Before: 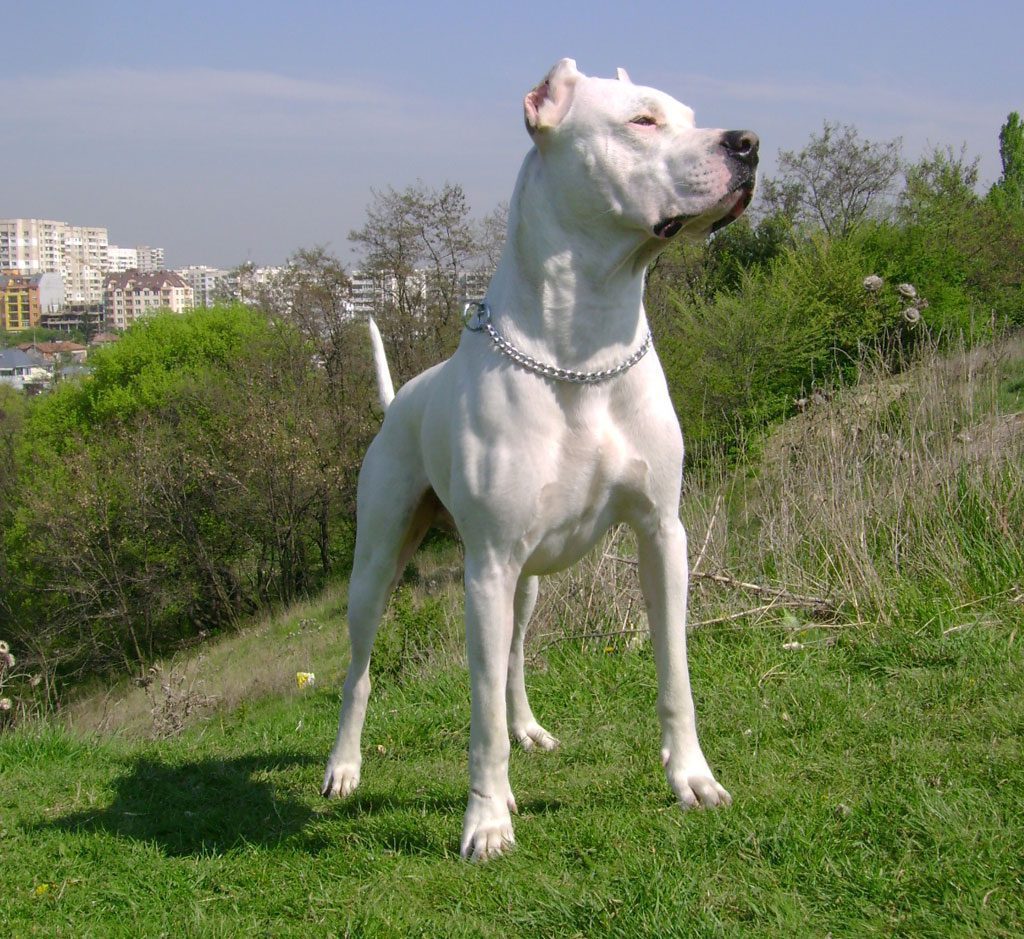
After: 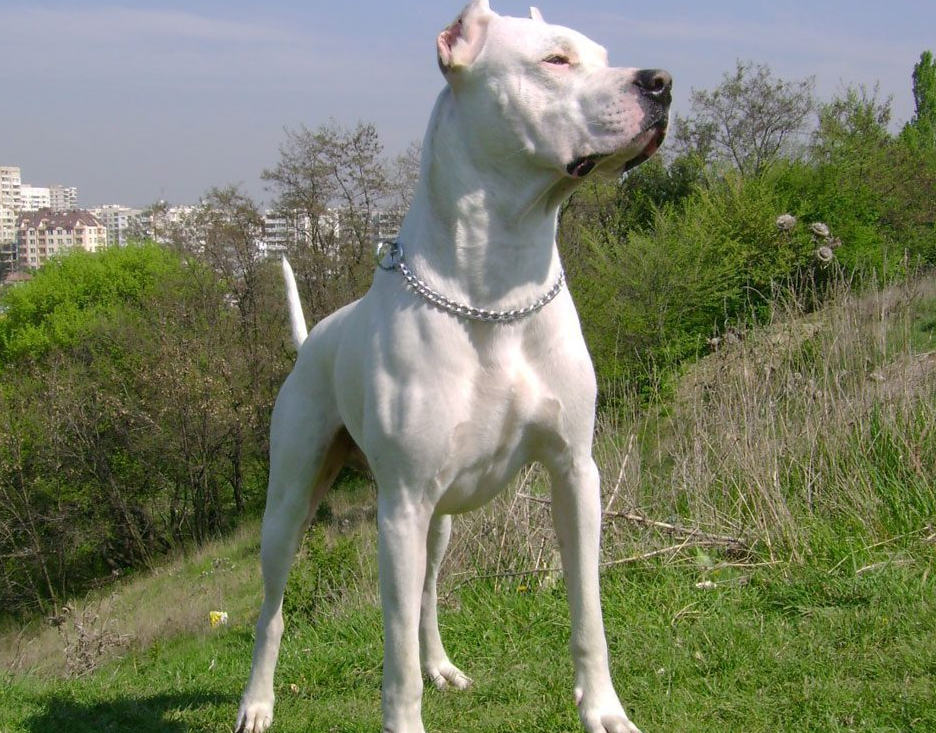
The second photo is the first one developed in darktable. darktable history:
crop: left 8.555%, top 6.572%, bottom 15.361%
